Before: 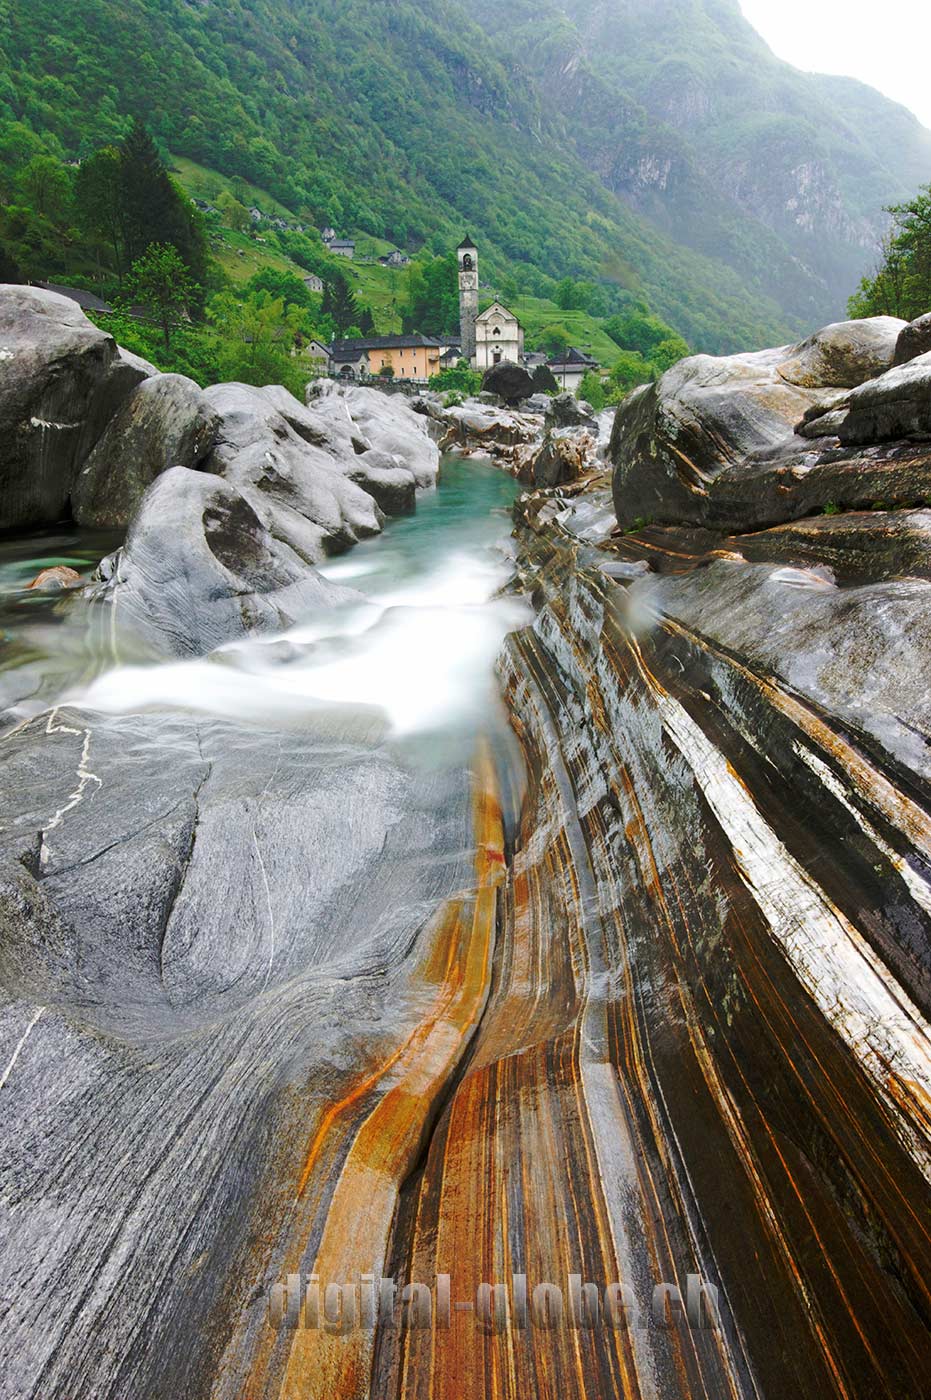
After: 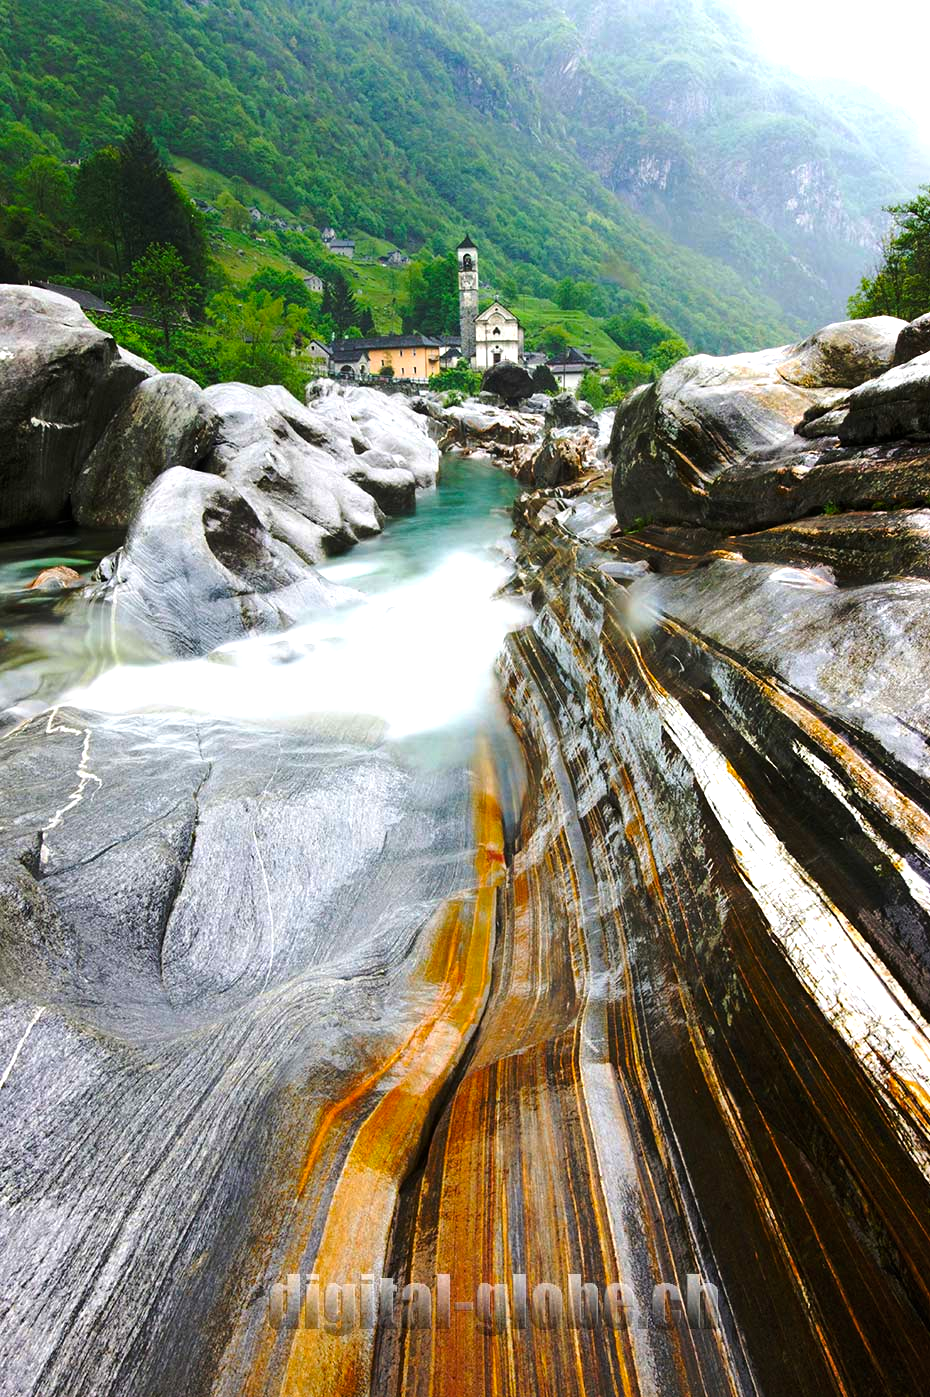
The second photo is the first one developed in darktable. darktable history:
tone equalizer: -8 EV -0.741 EV, -7 EV -0.697 EV, -6 EV -0.637 EV, -5 EV -0.372 EV, -3 EV 0.382 EV, -2 EV 0.6 EV, -1 EV 0.678 EV, +0 EV 0.78 EV, smoothing diameter 2.16%, edges refinement/feathering 19.39, mask exposure compensation -1.57 EV, filter diffusion 5
crop: top 0.061%, bottom 0.135%
color balance rgb: perceptual saturation grading › global saturation 19.303%, global vibrance 14.337%
shadows and highlights: radius 125.23, shadows 30.35, highlights -30.51, highlights color adjustment 89.05%, low approximation 0.01, soften with gaussian
